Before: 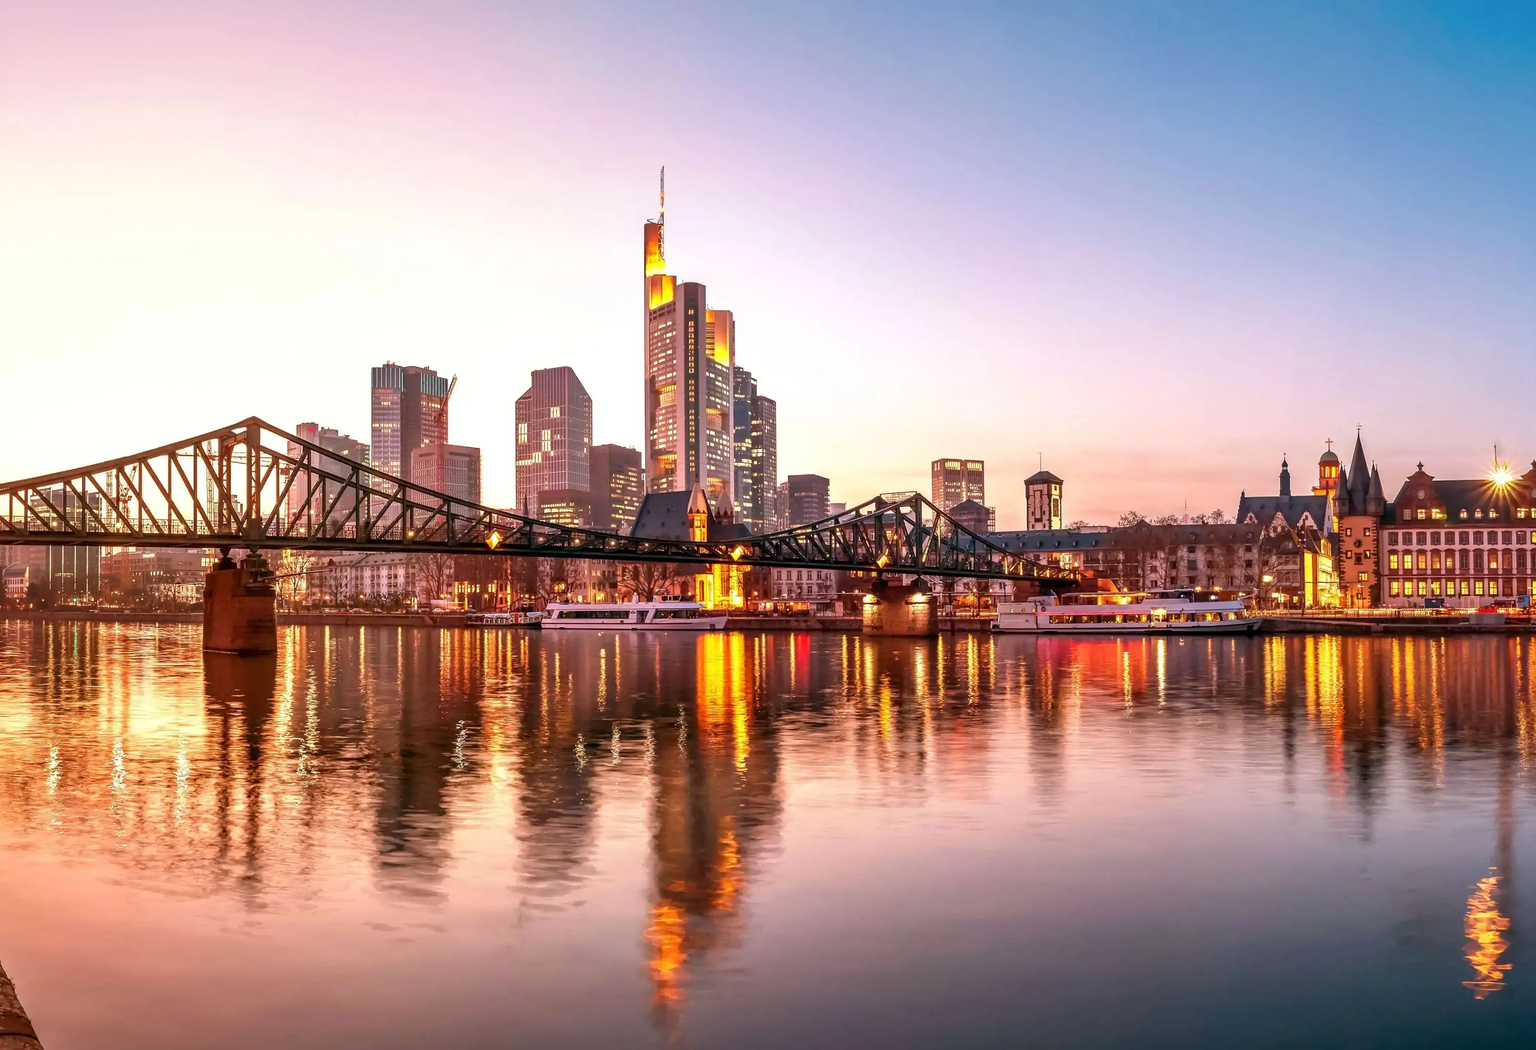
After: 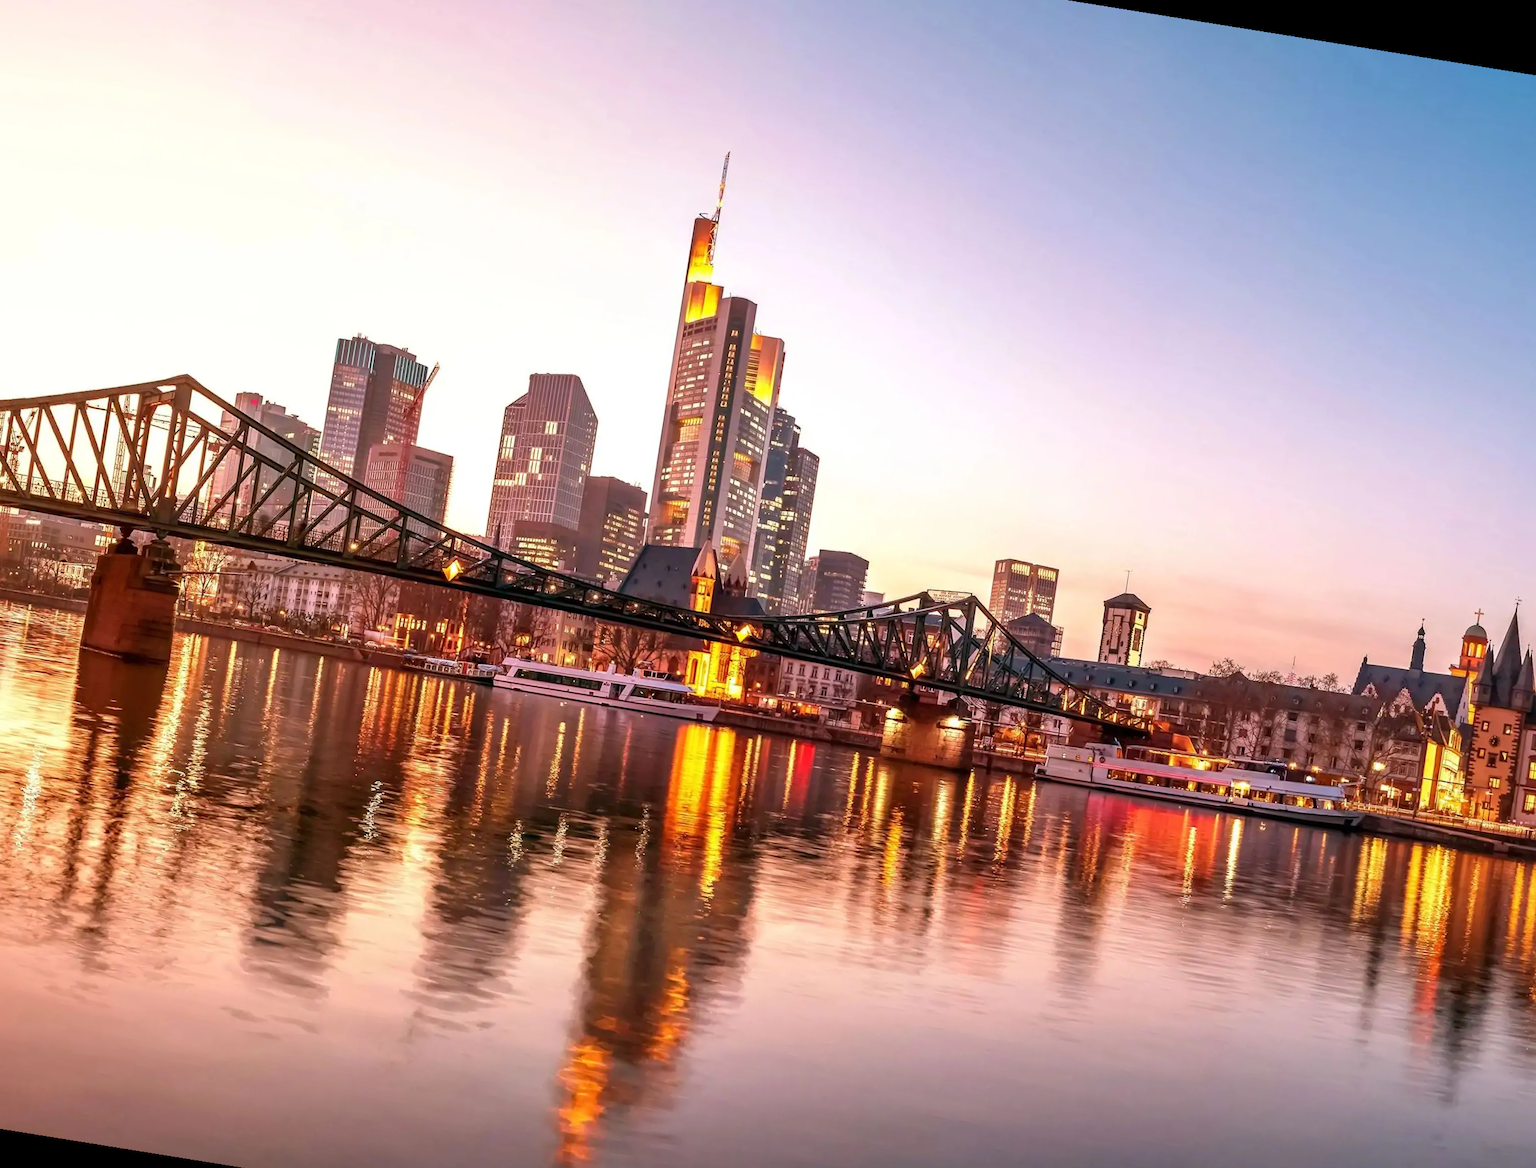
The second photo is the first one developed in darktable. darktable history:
rotate and perspective: rotation 9.12°, automatic cropping off
crop and rotate: left 11.831%, top 11.346%, right 13.429%, bottom 13.899%
